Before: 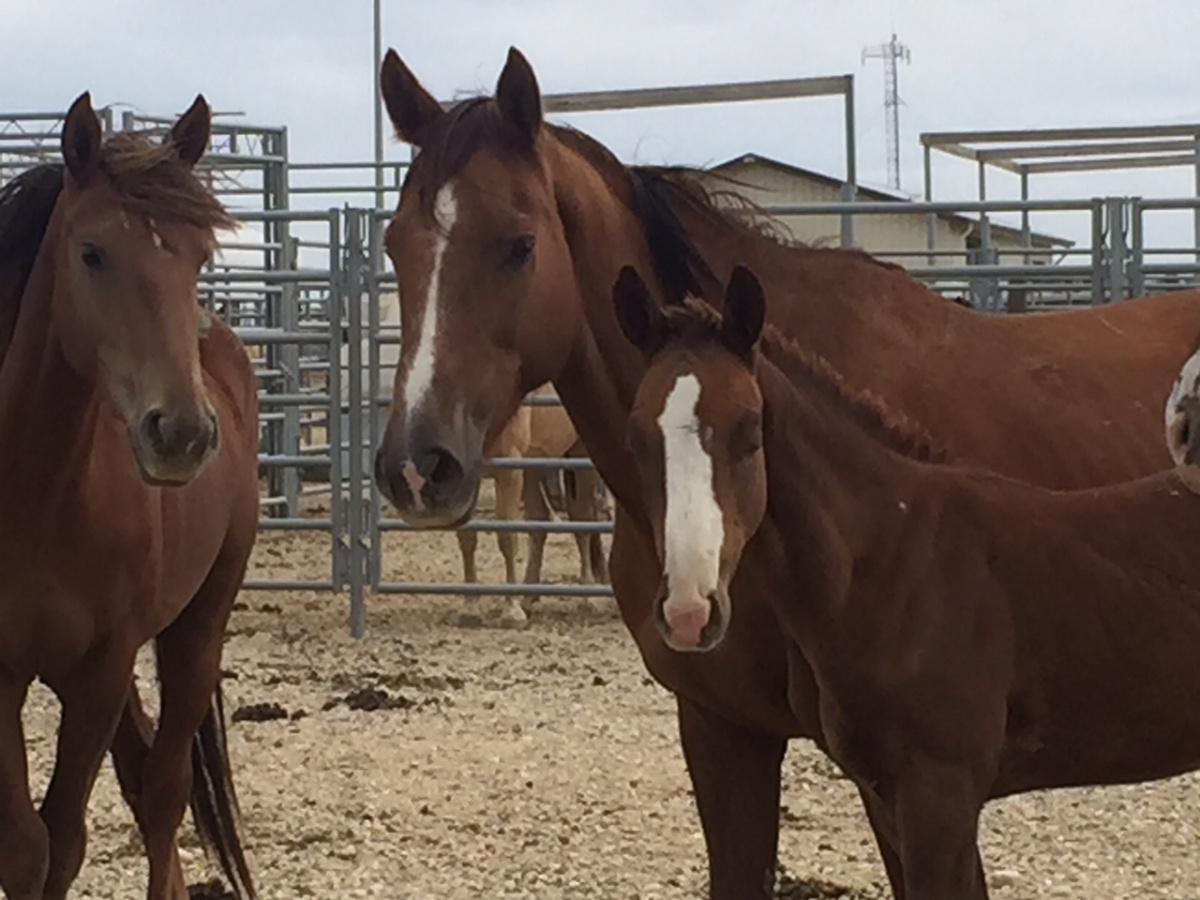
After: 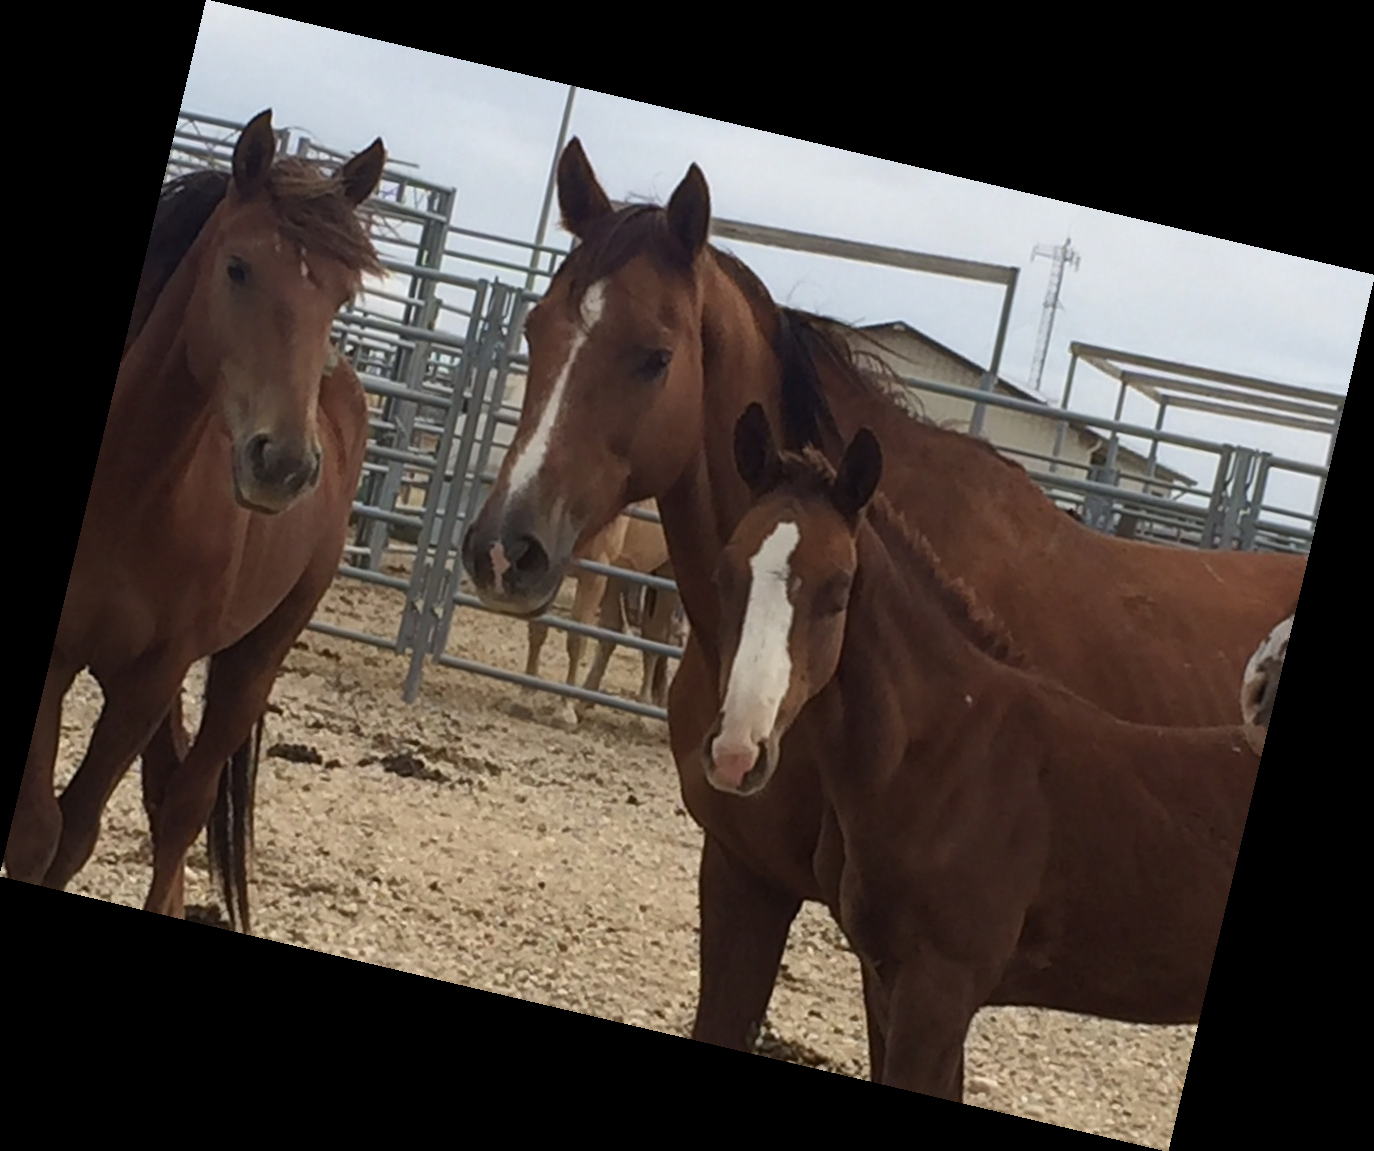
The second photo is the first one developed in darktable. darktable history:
color balance: mode lift, gamma, gain (sRGB)
rotate and perspective: rotation 13.27°, automatic cropping off
